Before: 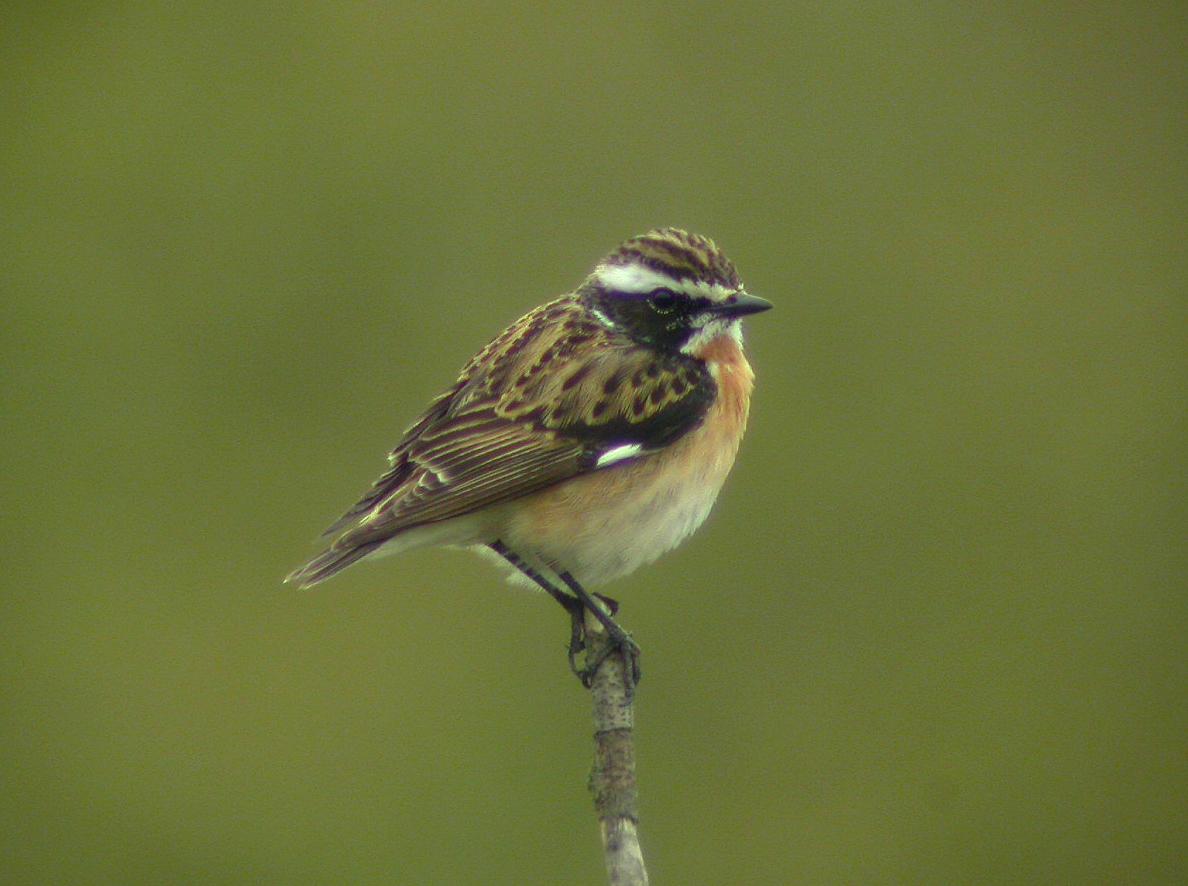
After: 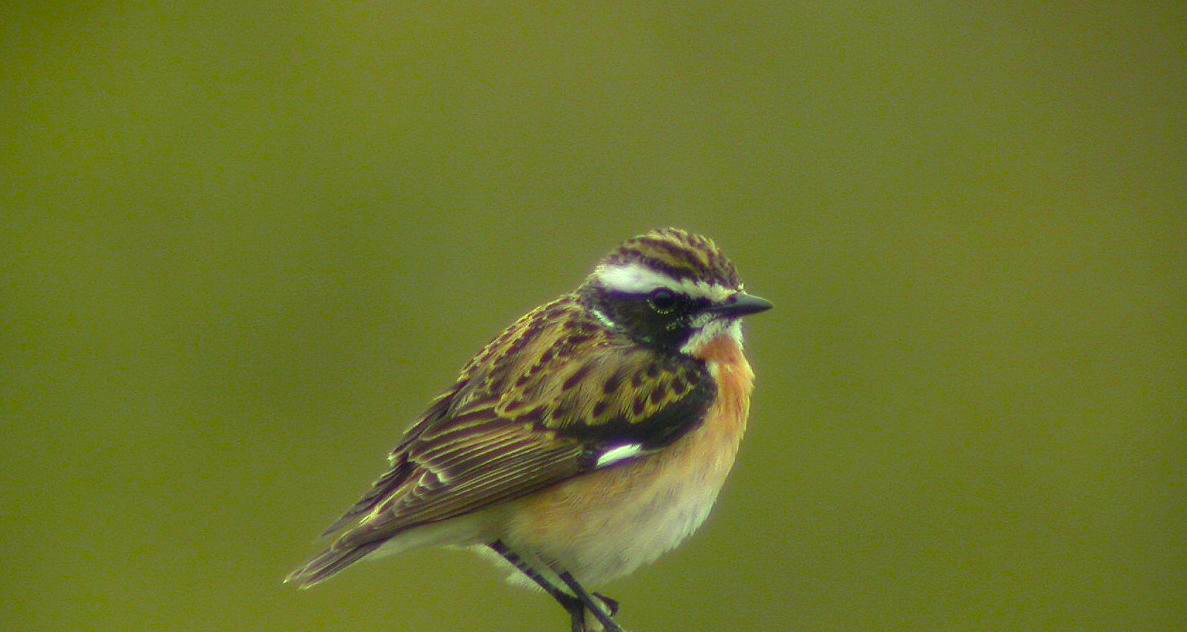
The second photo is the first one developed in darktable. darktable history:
color balance: output saturation 120%
contrast brightness saturation: saturation -0.05
crop: bottom 28.576%
